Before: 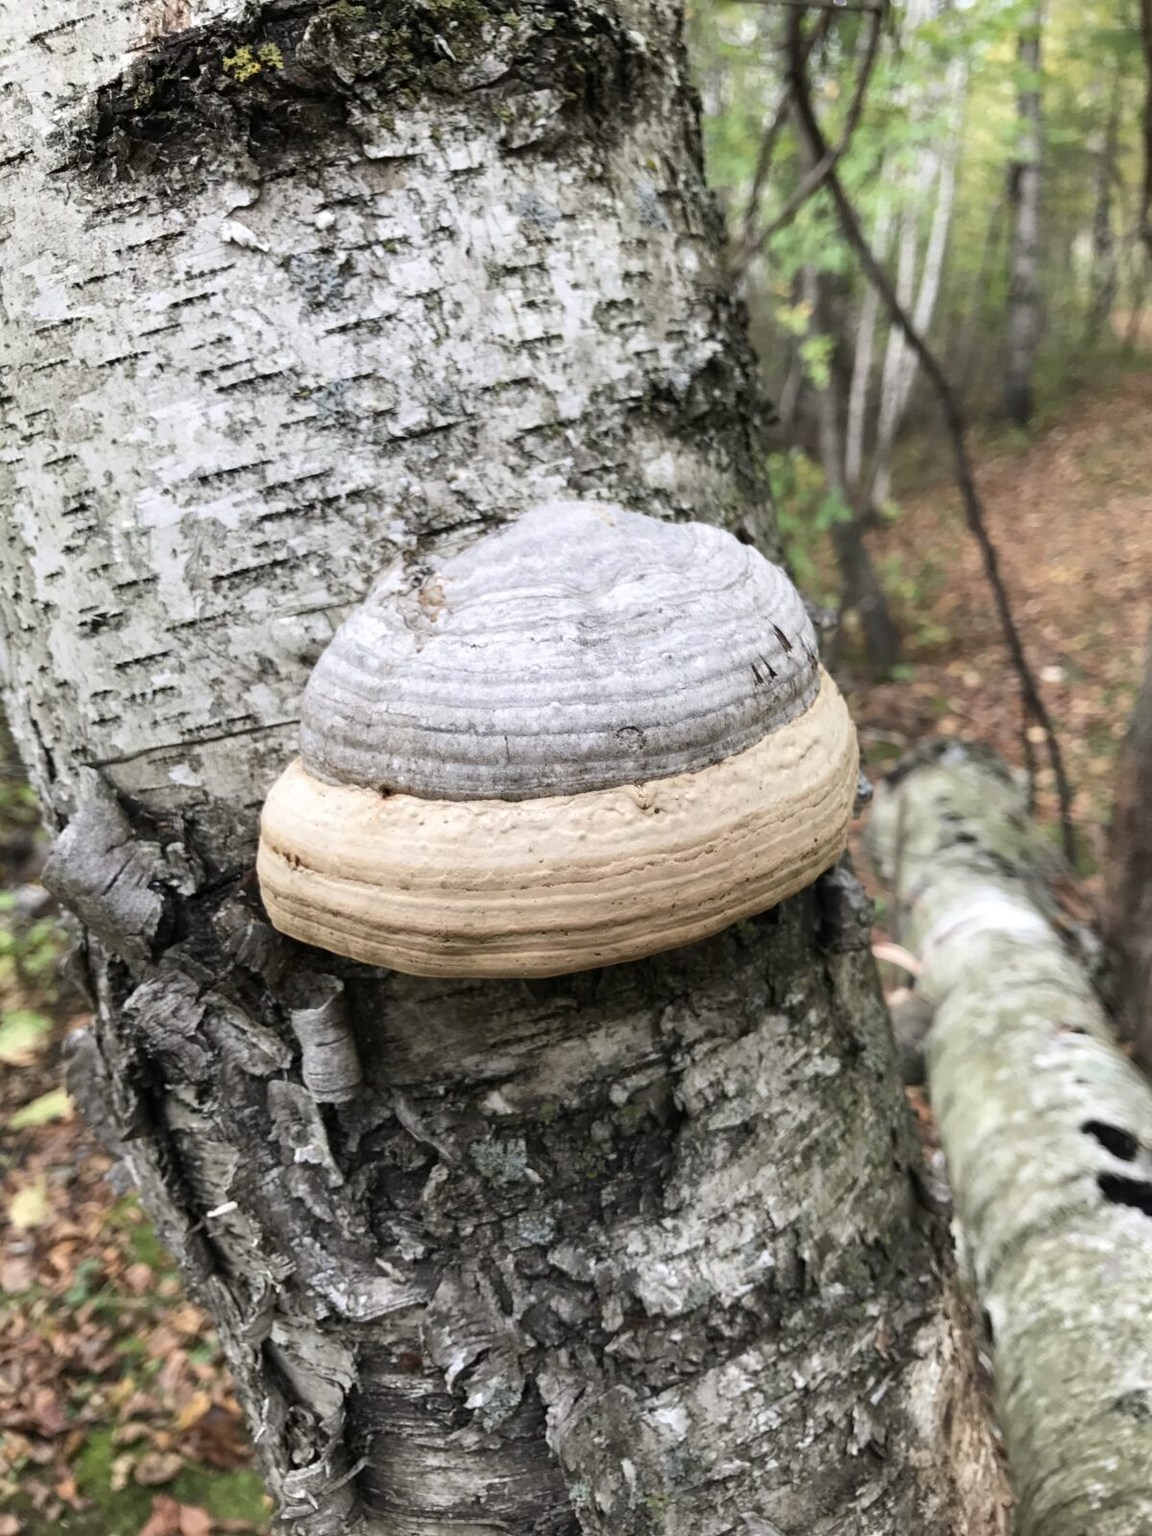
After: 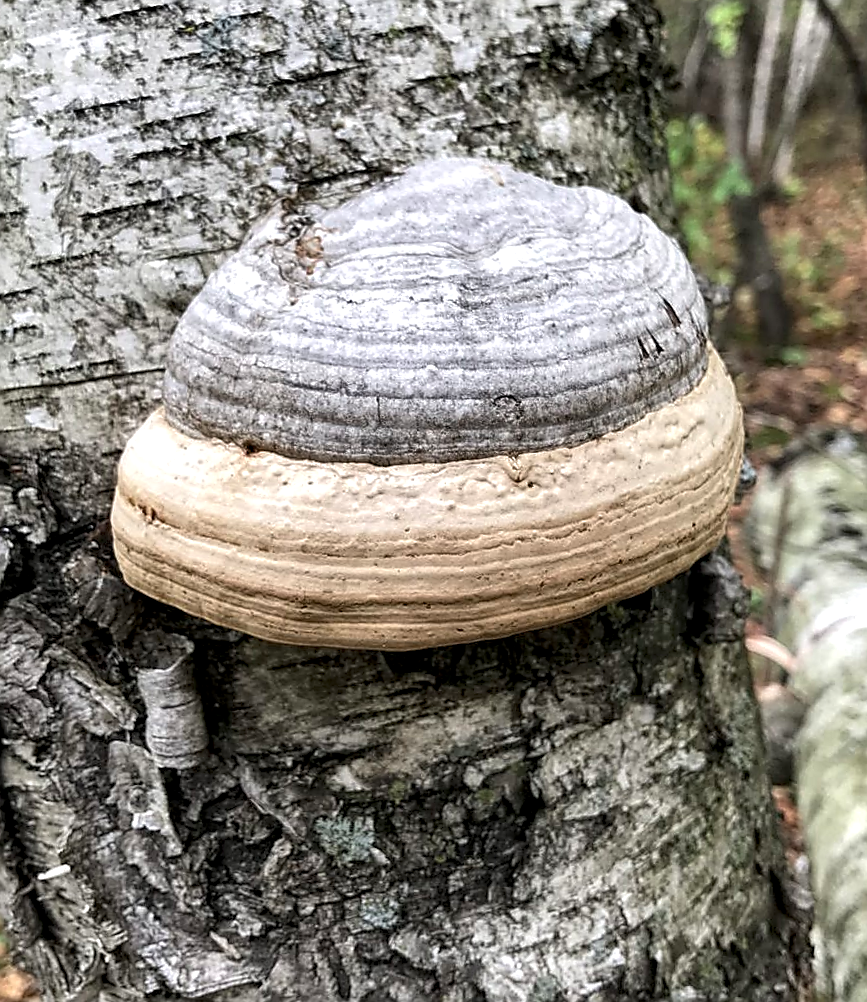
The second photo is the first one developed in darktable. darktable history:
local contrast: highlights 100%, shadows 100%, detail 200%, midtone range 0.2
crop and rotate: angle -3.37°, left 9.79%, top 20.73%, right 12.42%, bottom 11.82%
sharpen: radius 1.4, amount 1.25, threshold 0.7
shadows and highlights: soften with gaussian
